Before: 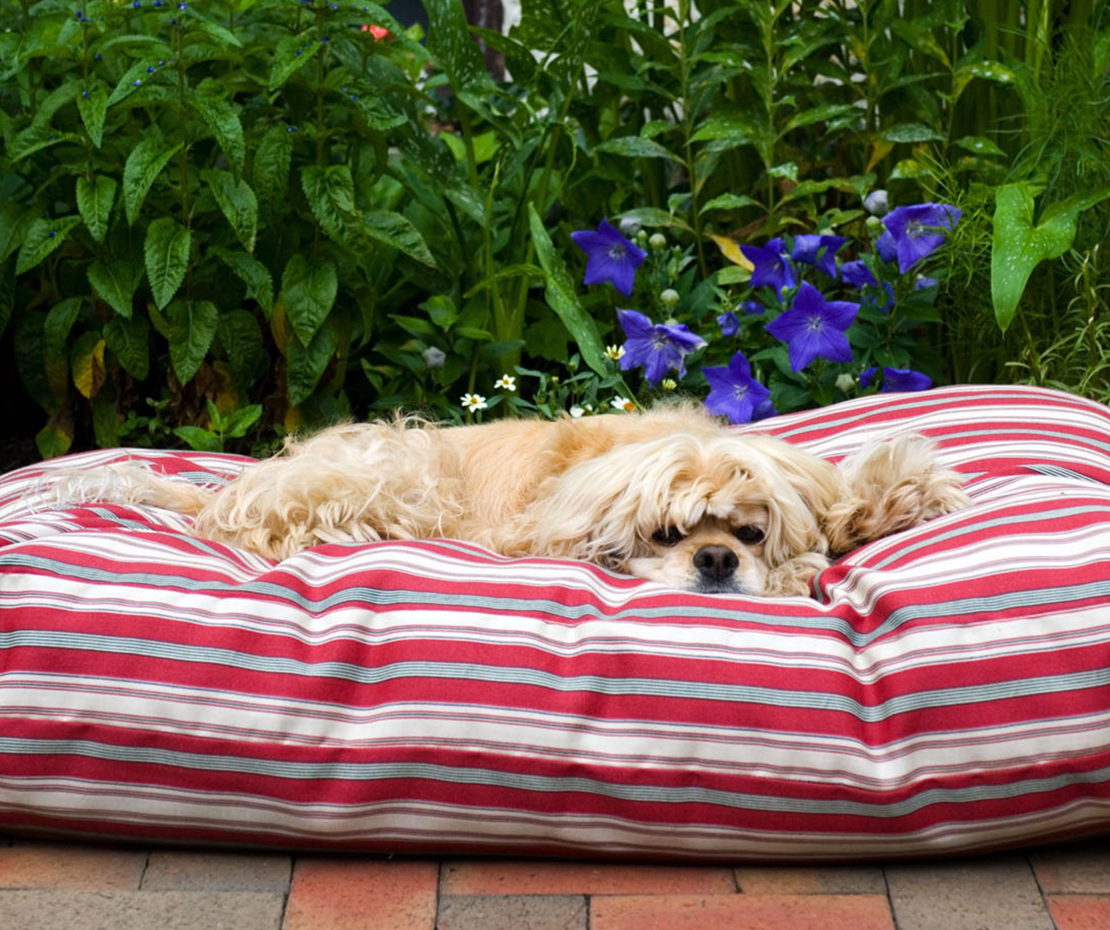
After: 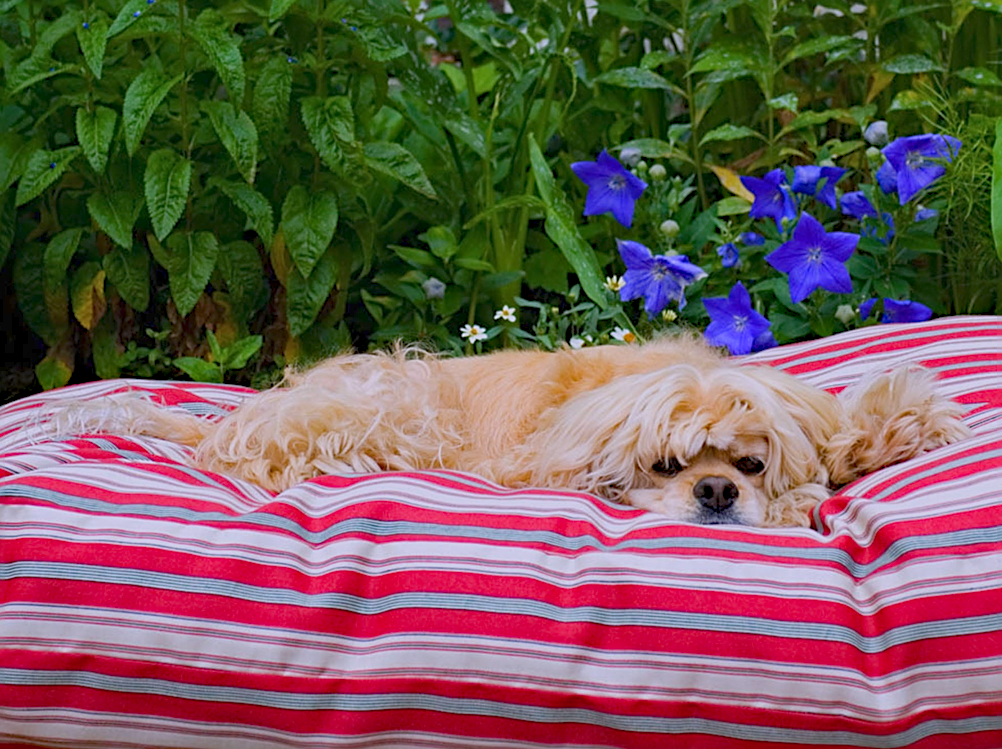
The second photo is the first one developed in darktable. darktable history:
sharpen: on, module defaults
white balance: red 1.05, blue 1.072
color correction: highlights a* -0.772, highlights b* -8.92
color balance rgb: contrast -30%
crop: top 7.49%, right 9.717%, bottom 11.943%
haze removal: strength 0.4, distance 0.22, compatibility mode true, adaptive false
